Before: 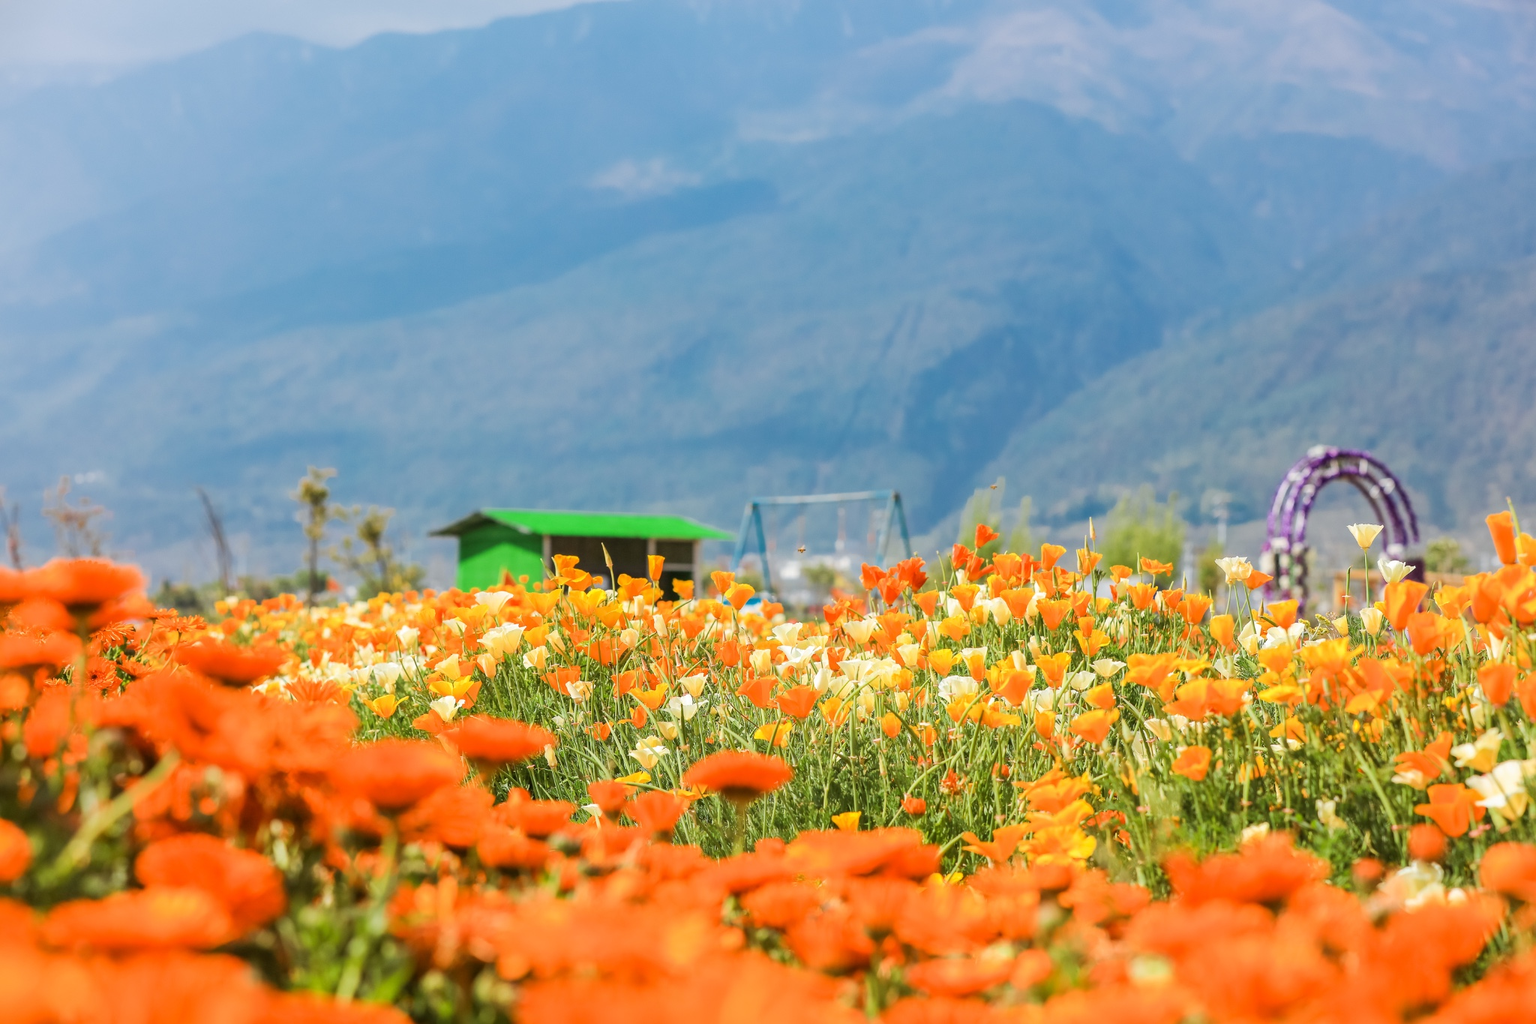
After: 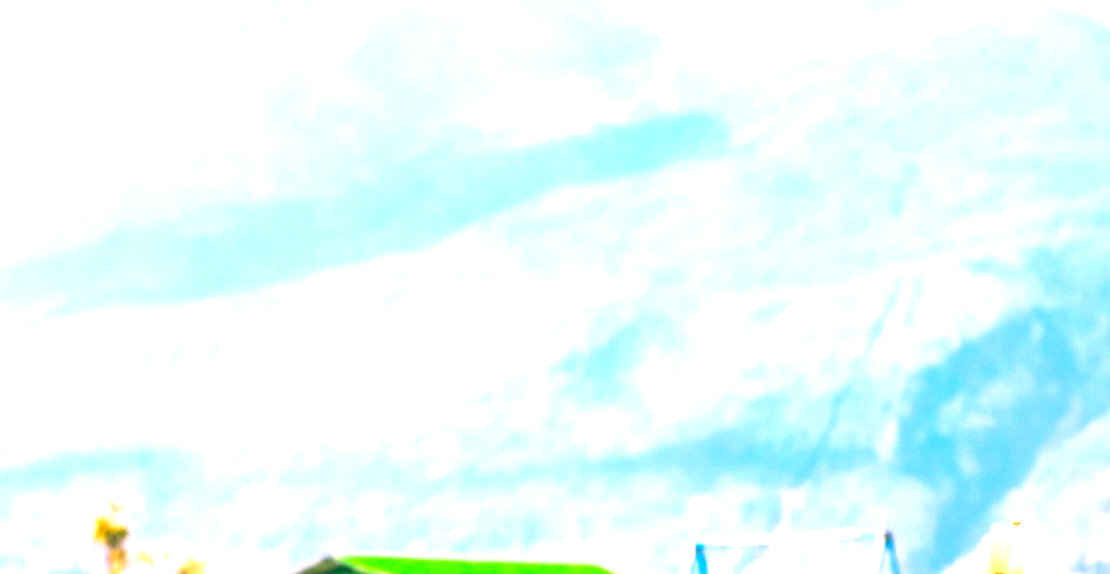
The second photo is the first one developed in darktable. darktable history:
exposure: black level correction 0, exposure 1.929 EV, compensate exposure bias true, compensate highlight preservation false
local contrast: highlights 24%, detail 130%
color correction: highlights a* 16.93, highlights b* 0.258, shadows a* -14.72, shadows b* -13.89, saturation 1.55
crop: left 15.068%, top 9.271%, right 30.721%, bottom 48.618%
